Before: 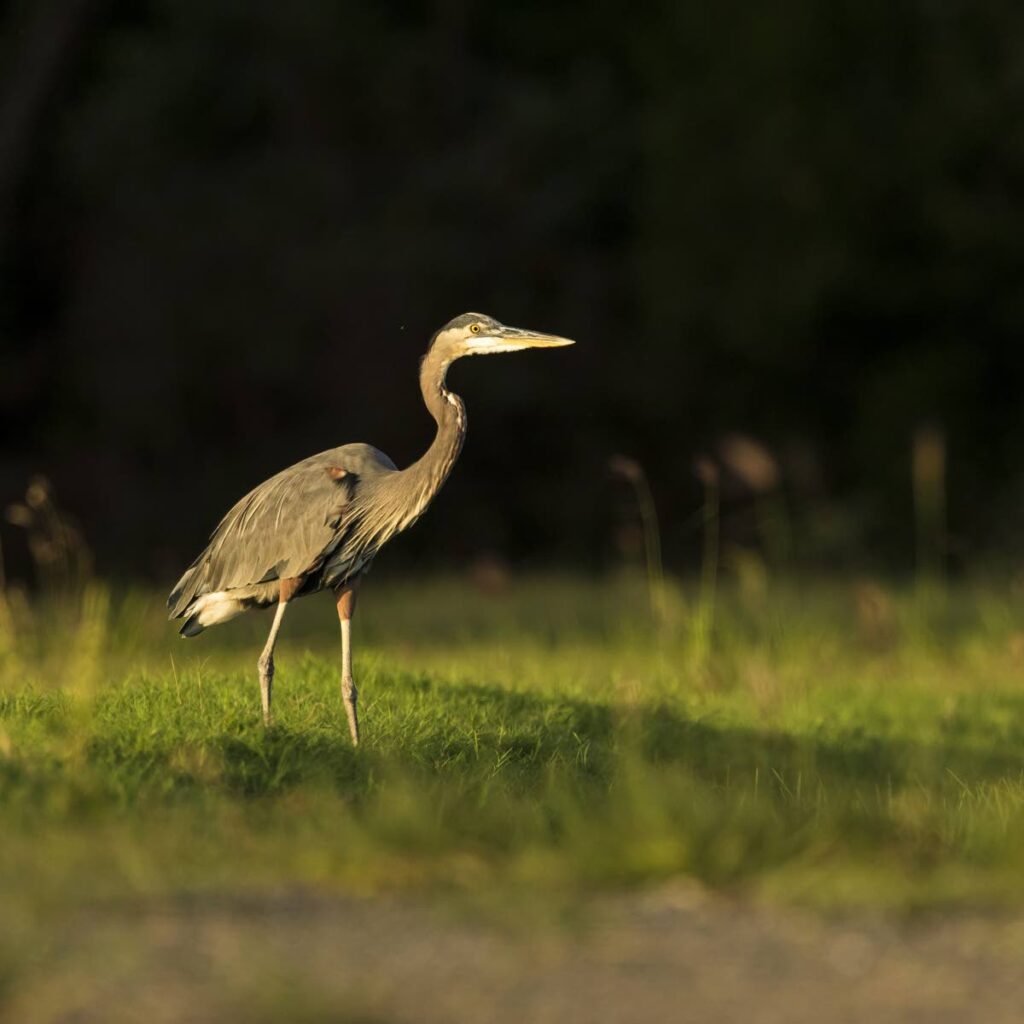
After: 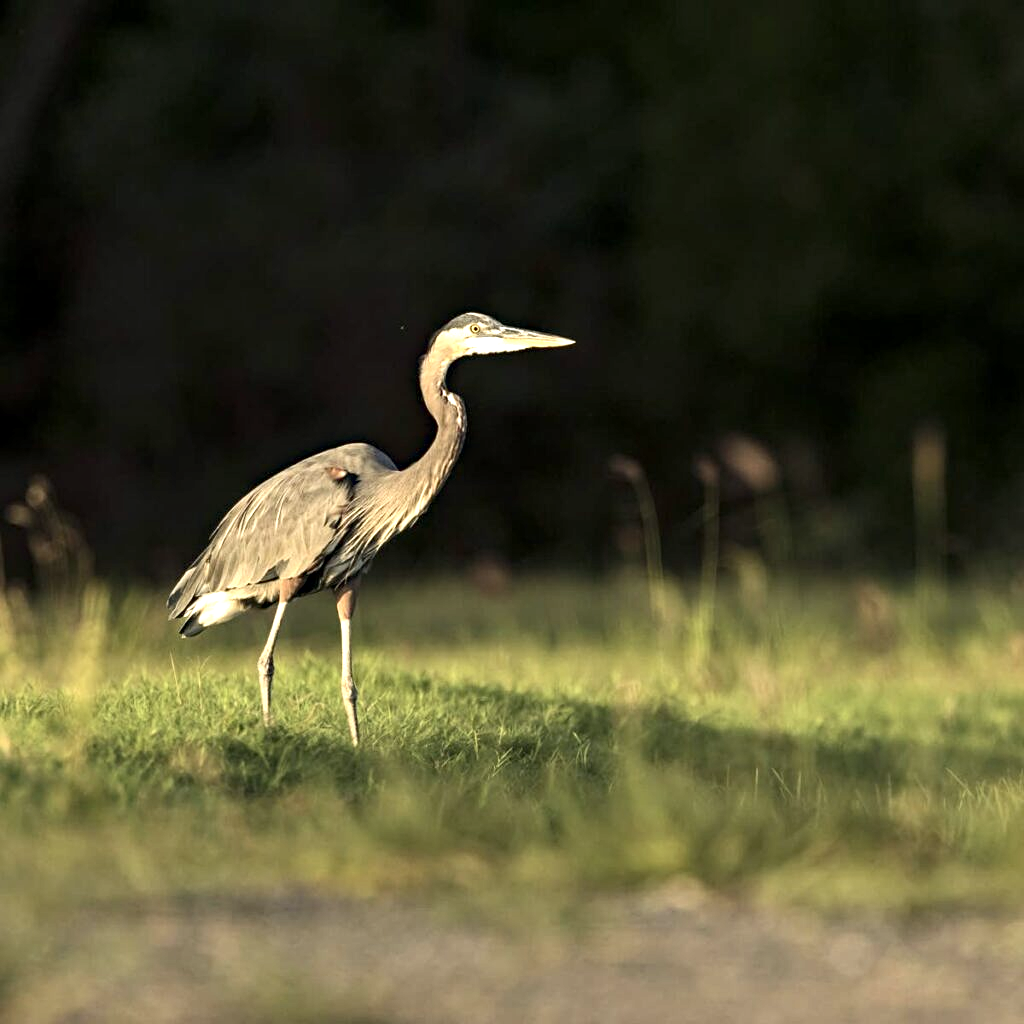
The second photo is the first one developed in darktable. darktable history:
exposure: black level correction 0.001, exposure 0.966 EV, compensate exposure bias true, compensate highlight preservation false
sharpen: amount 0.209
contrast brightness saturation: contrast 0.103, saturation -0.293
haze removal: compatibility mode true, adaptive false
